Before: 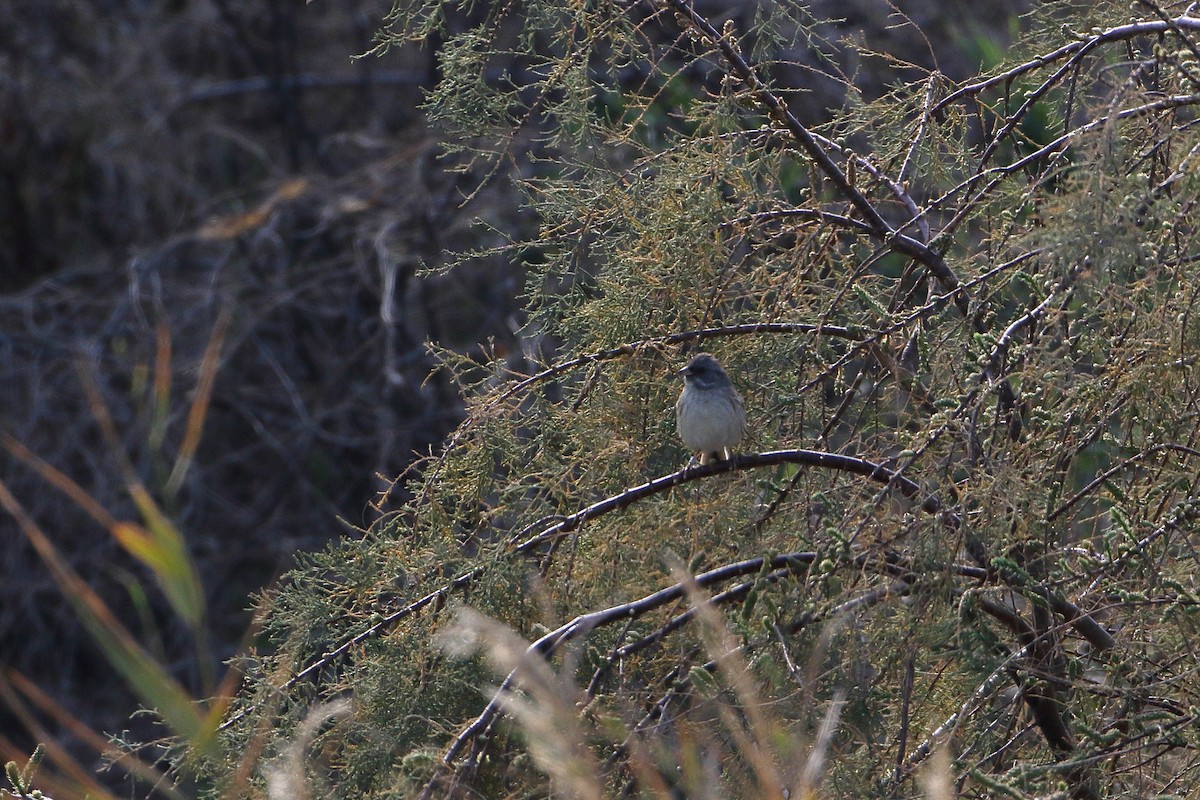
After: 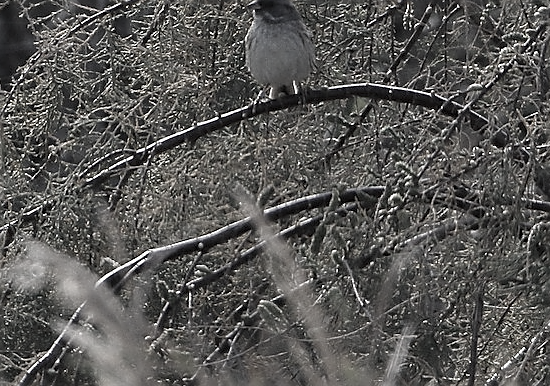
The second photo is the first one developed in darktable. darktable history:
crop: left 35.976%, top 45.819%, right 18.162%, bottom 5.807%
sharpen: radius 1.4, amount 1.25, threshold 0.7
color correction: saturation 0.2
tone equalizer: on, module defaults
